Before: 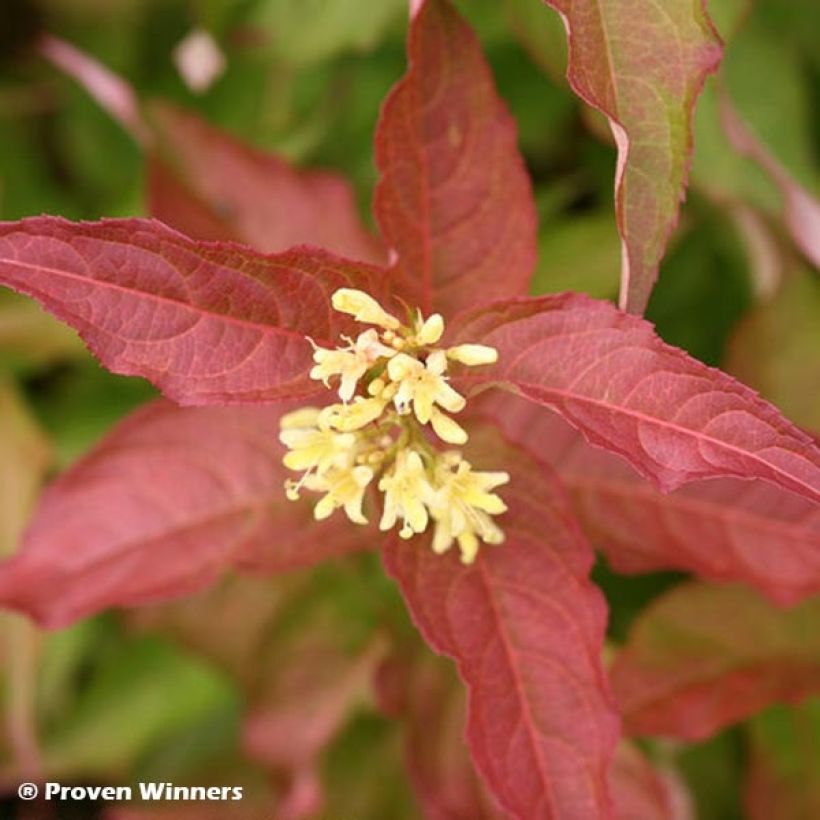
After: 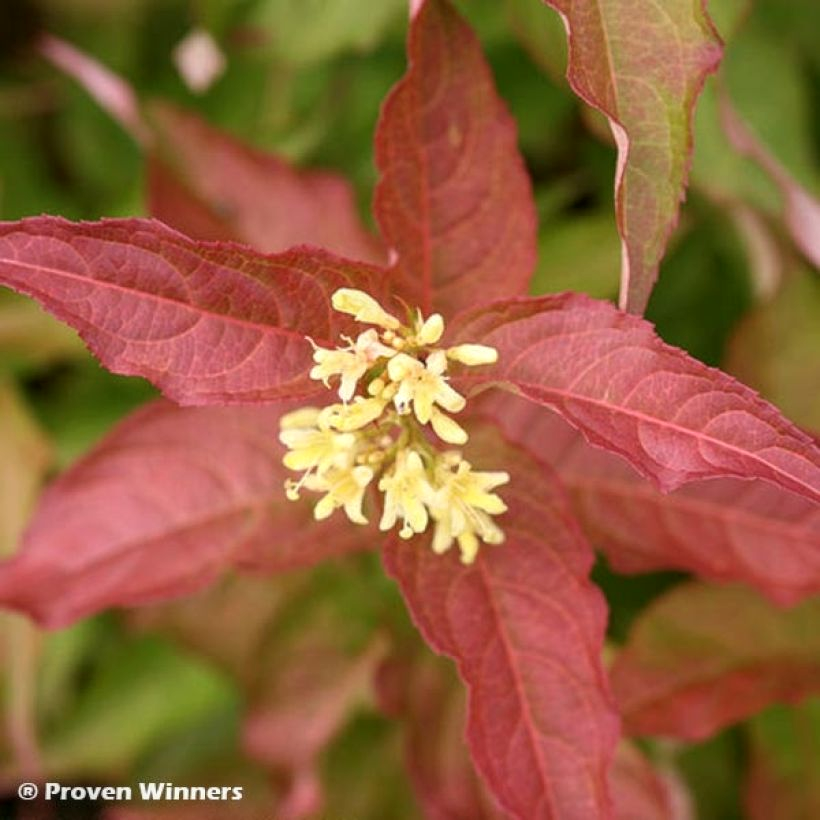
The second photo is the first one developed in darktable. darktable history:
local contrast: detail 117%
